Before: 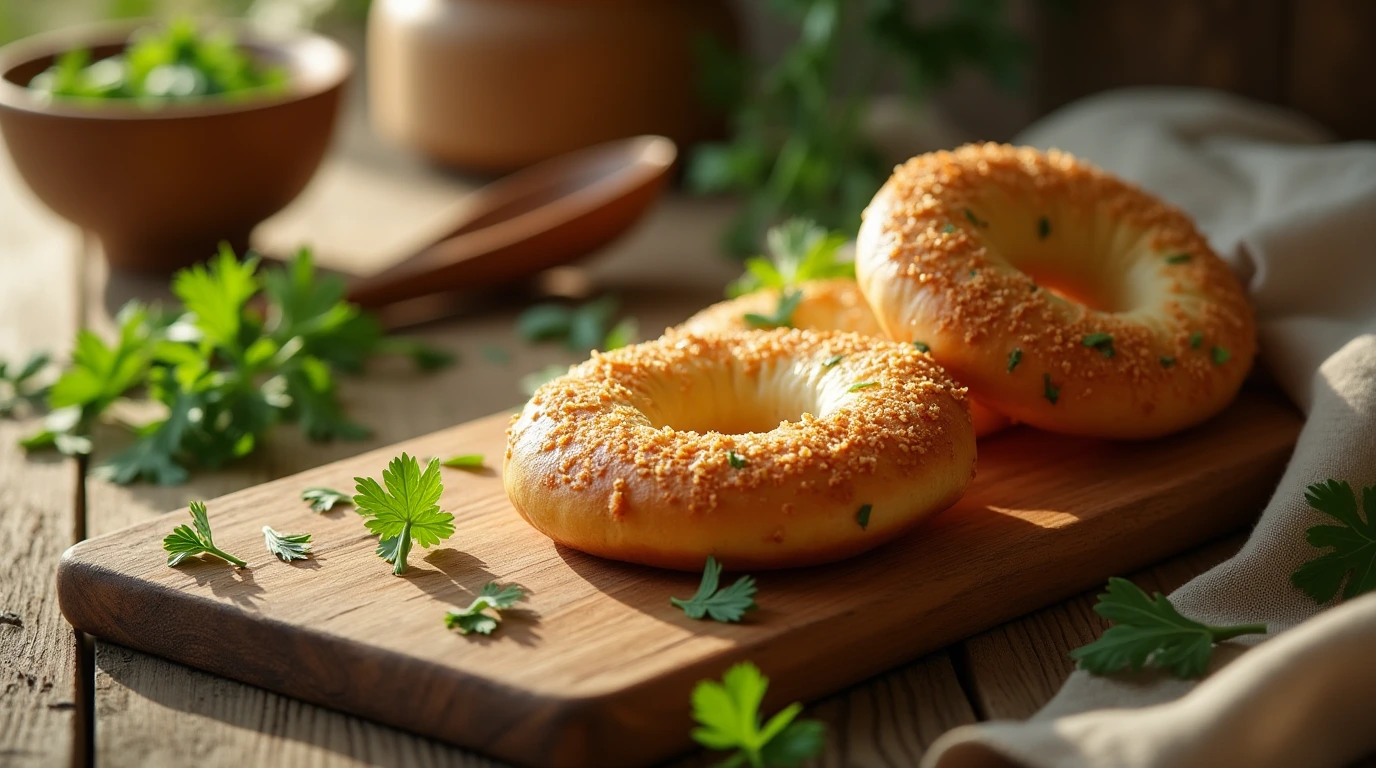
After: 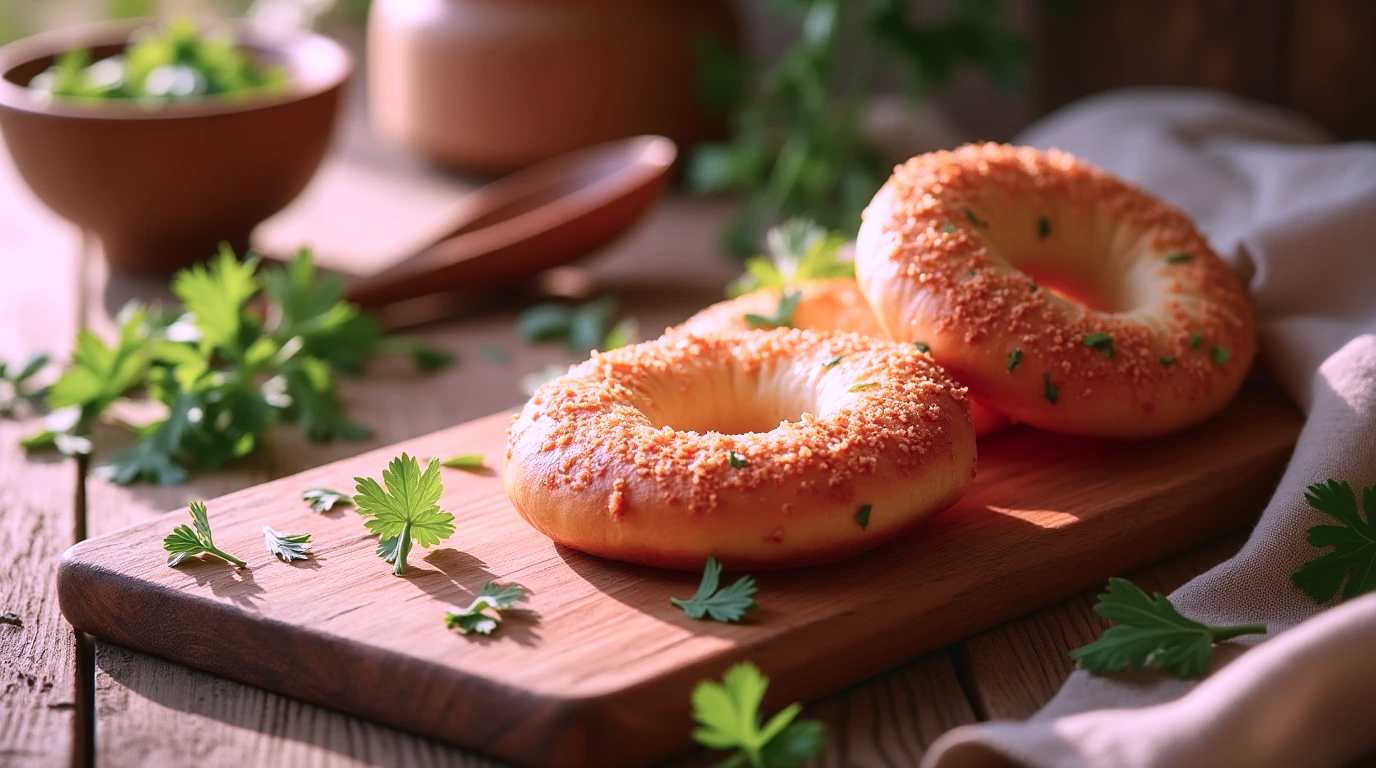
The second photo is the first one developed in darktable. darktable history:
tone curve: curves: ch0 [(0, 0.028) (0.138, 0.156) (0.468, 0.516) (0.754, 0.823) (1, 1)], color space Lab, linked channels, preserve colors none
color correction: highlights a* 15.03, highlights b* -25.07
